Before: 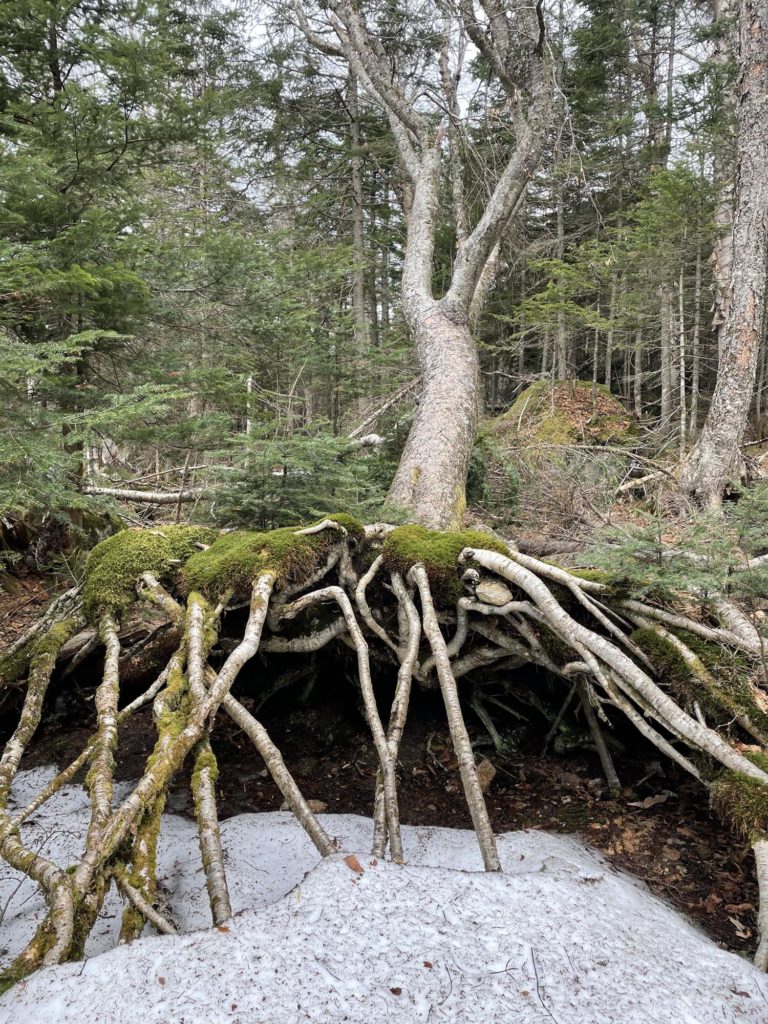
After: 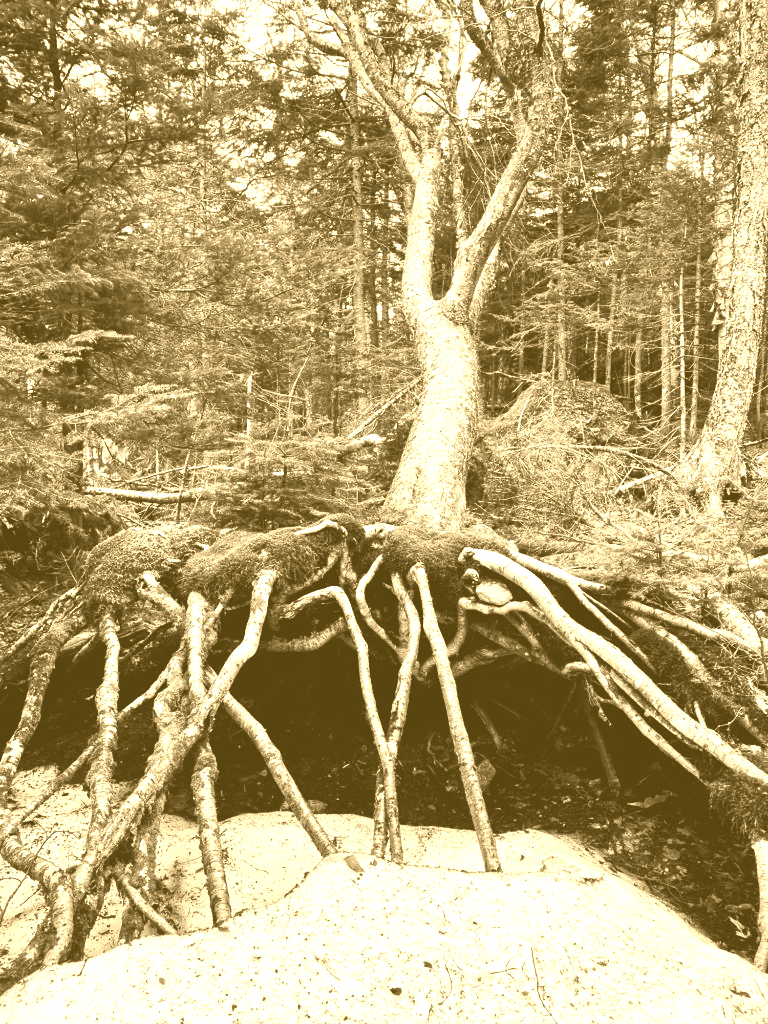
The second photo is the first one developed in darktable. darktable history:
contrast brightness saturation: contrast 0.22, brightness -0.19, saturation 0.24
exposure: black level correction 0.004, exposure 0.014 EV, compensate highlight preservation false
colorize: hue 36°, source mix 100%
